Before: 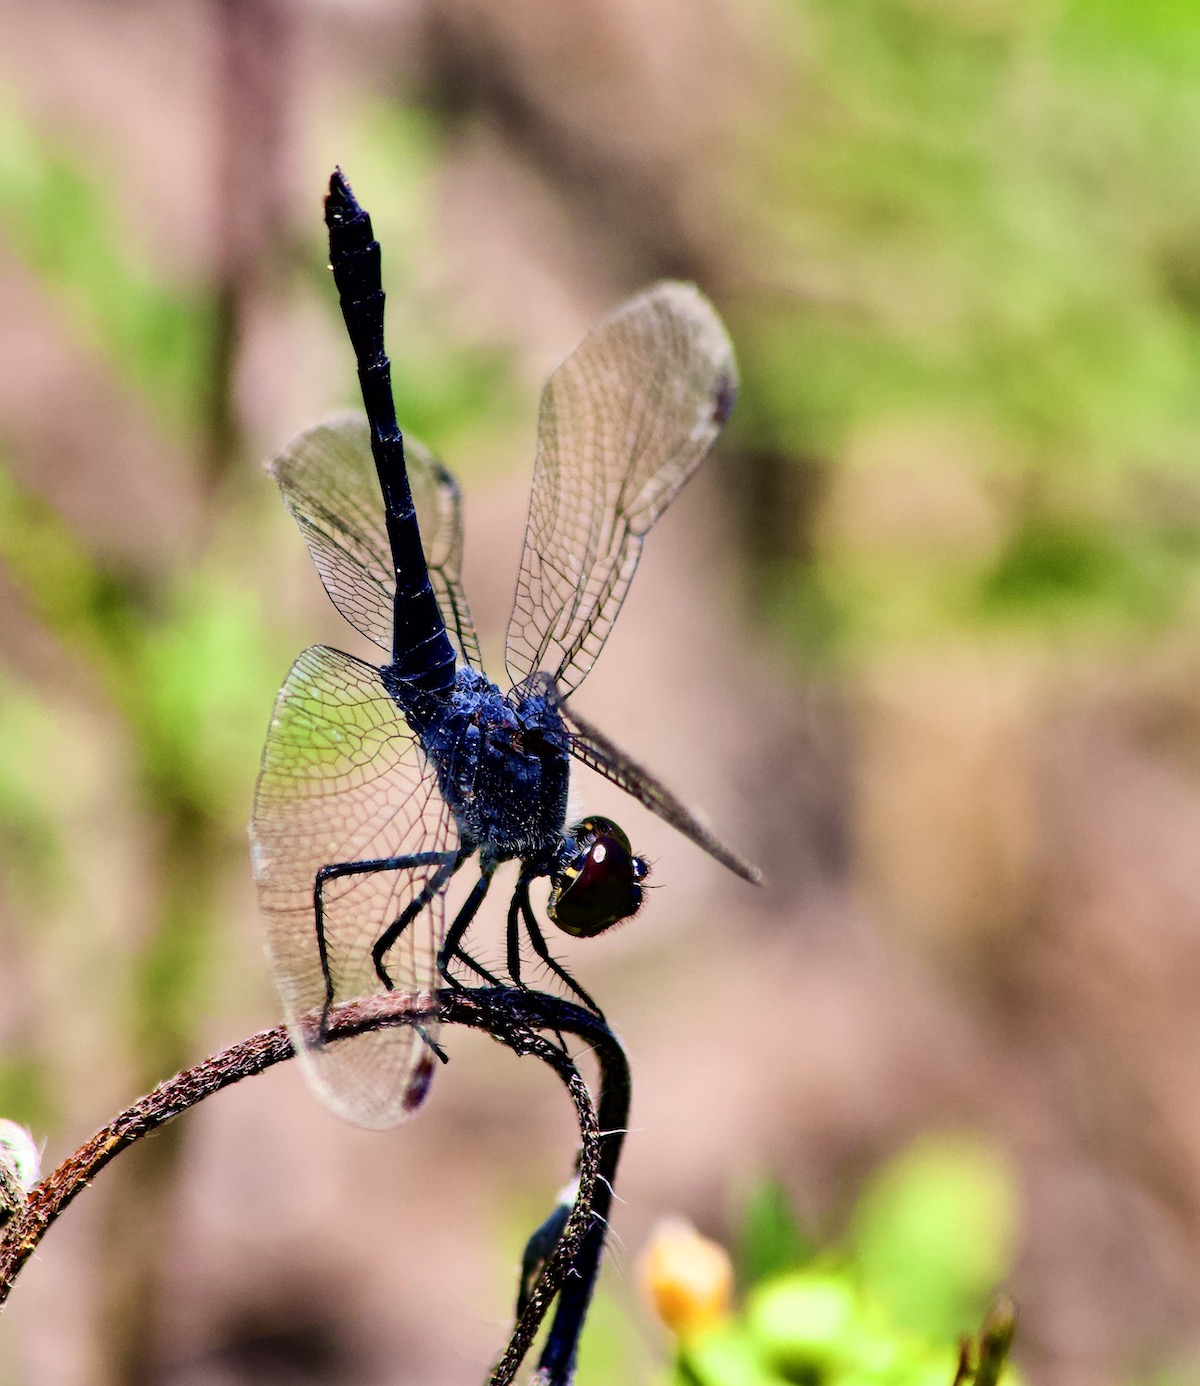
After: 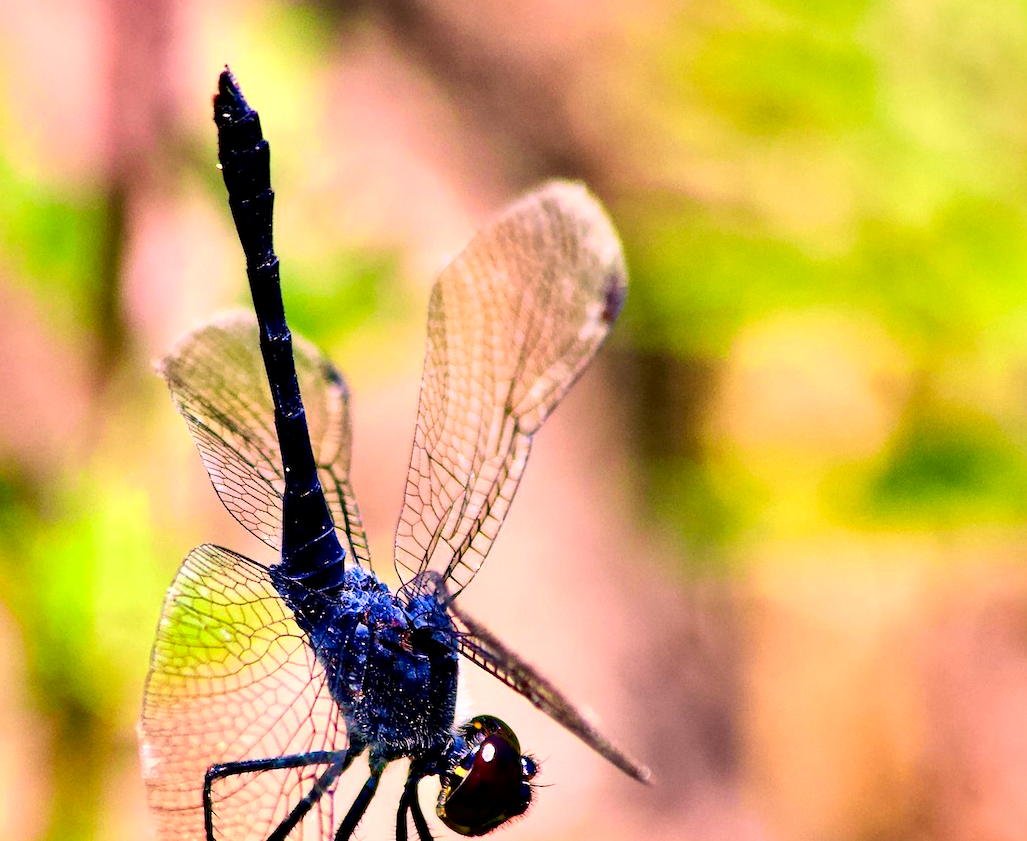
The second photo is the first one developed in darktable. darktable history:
color correction: highlights a* 12.94, highlights b* 5.37
exposure: black level correction 0.001, exposure 0.499 EV, compensate highlight preservation false
crop and rotate: left 9.32%, top 7.318%, right 5.07%, bottom 31.982%
contrast brightness saturation: contrast 0.087, saturation 0.271
local contrast: highlights 107%, shadows 102%, detail 119%, midtone range 0.2
